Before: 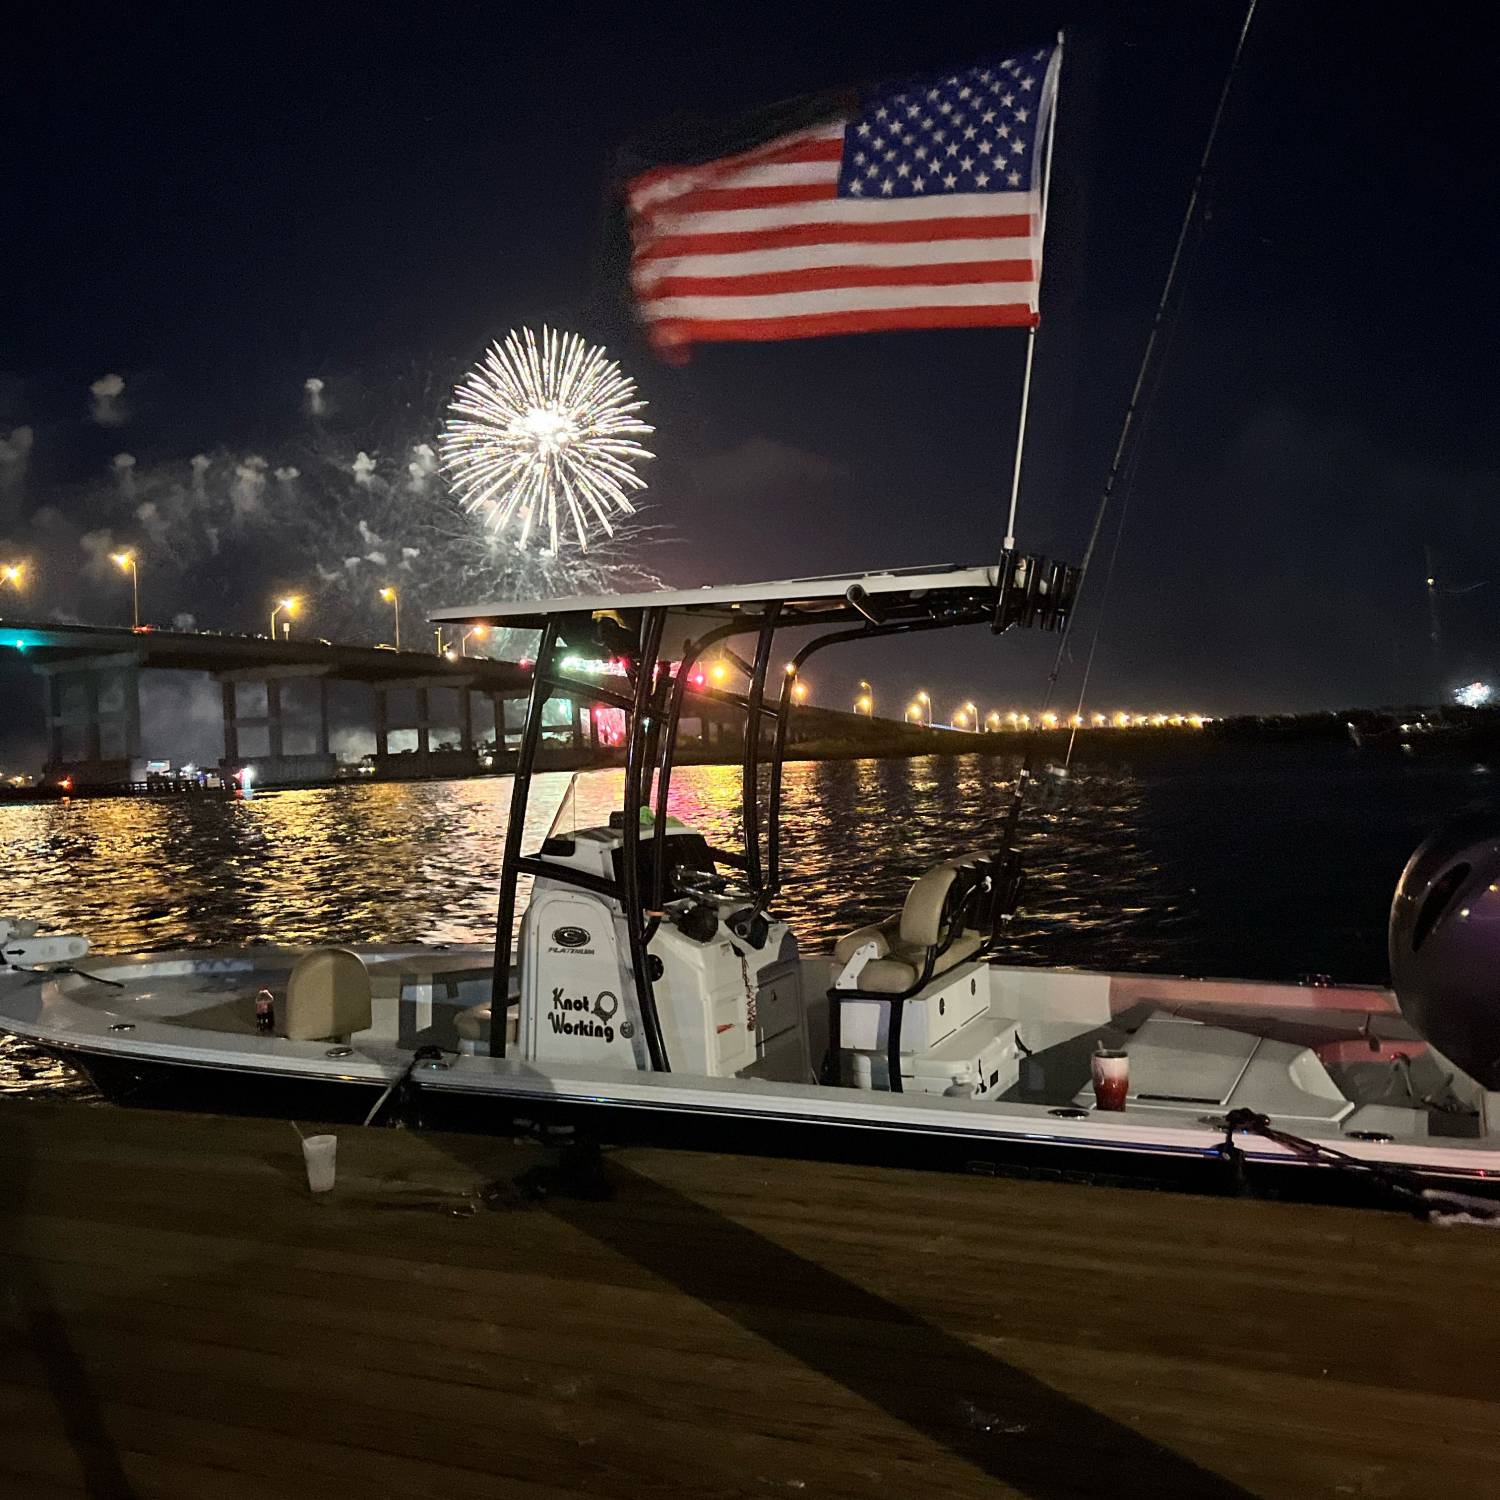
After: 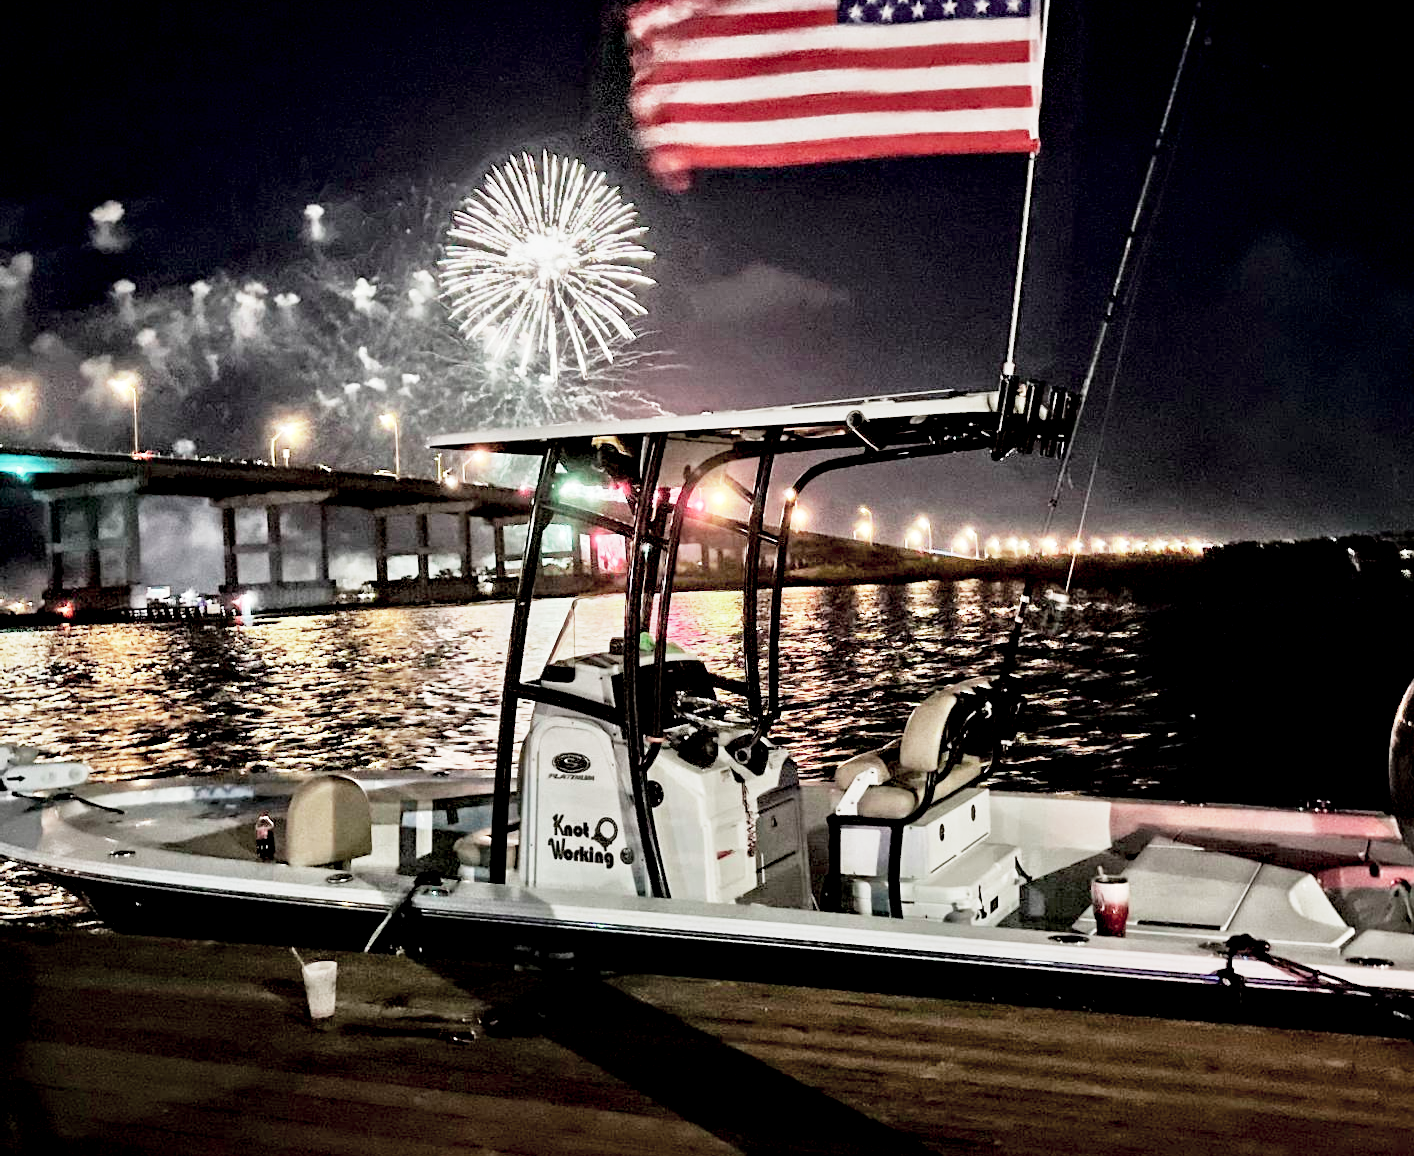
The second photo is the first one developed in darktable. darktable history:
contrast equalizer: y [[0.511, 0.558, 0.631, 0.632, 0.559, 0.512], [0.5 ×6], [0.507, 0.559, 0.627, 0.644, 0.647, 0.647], [0 ×6], [0 ×6]]
tone equalizer: -7 EV 0.15 EV, -6 EV 0.6 EV, -5 EV 1.15 EV, -4 EV 1.33 EV, -3 EV 1.15 EV, -2 EV 0.6 EV, -1 EV 0.15 EV, mask exposure compensation -0.5 EV
crop and rotate: angle 0.03°, top 11.643%, right 5.651%, bottom 11.189%
exposure: black level correction 0.007, compensate highlight preservation false
color contrast: blue-yellow contrast 0.62
base curve: curves: ch0 [(0, 0) (0.088, 0.125) (0.176, 0.251) (0.354, 0.501) (0.613, 0.749) (1, 0.877)], preserve colors none
color zones: curves: ch1 [(0.077, 0.436) (0.25, 0.5) (0.75, 0.5)]
